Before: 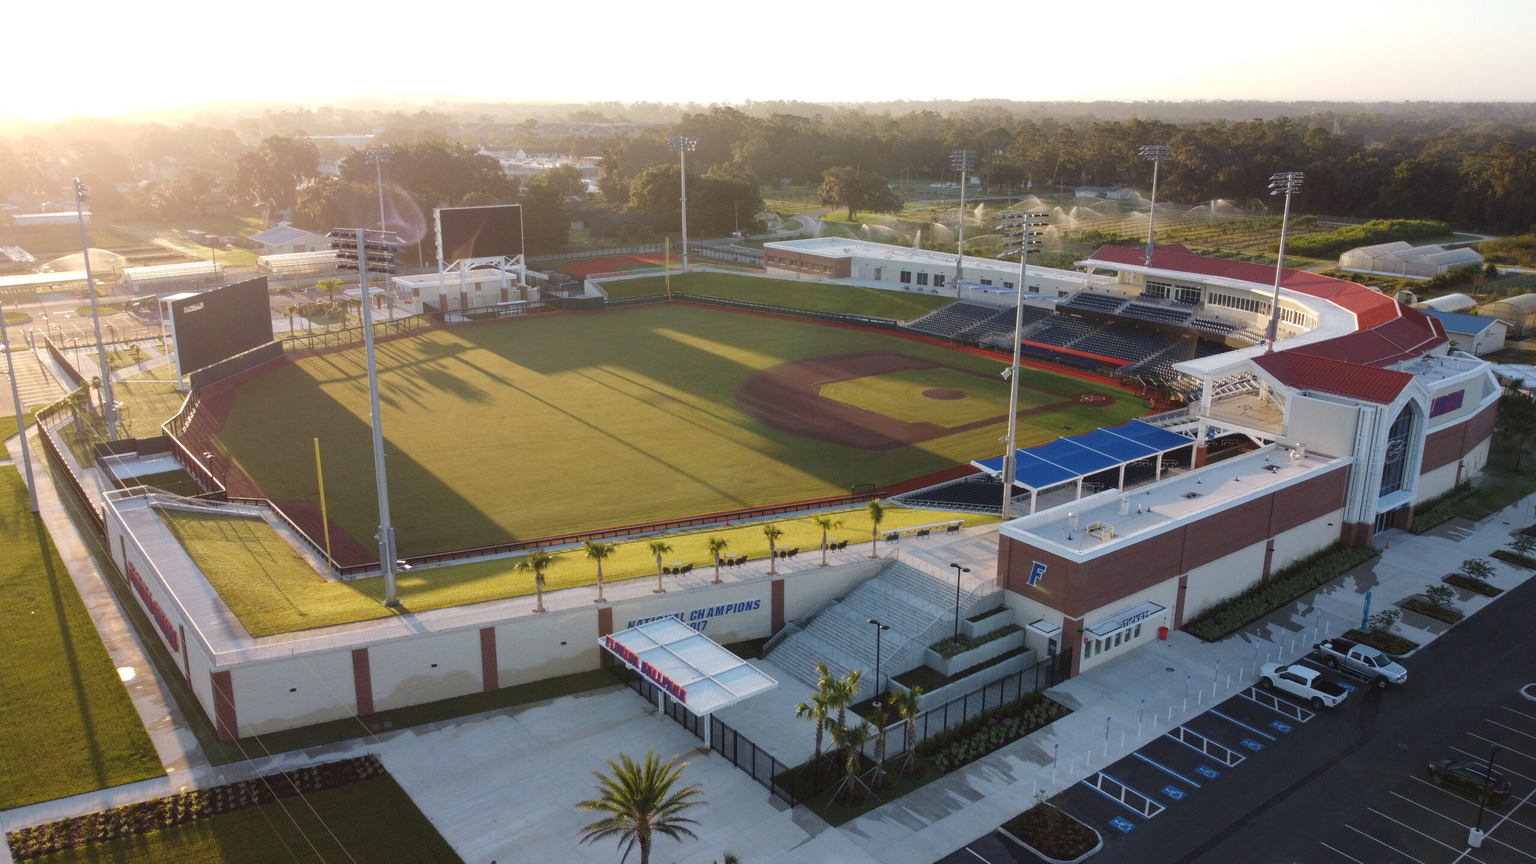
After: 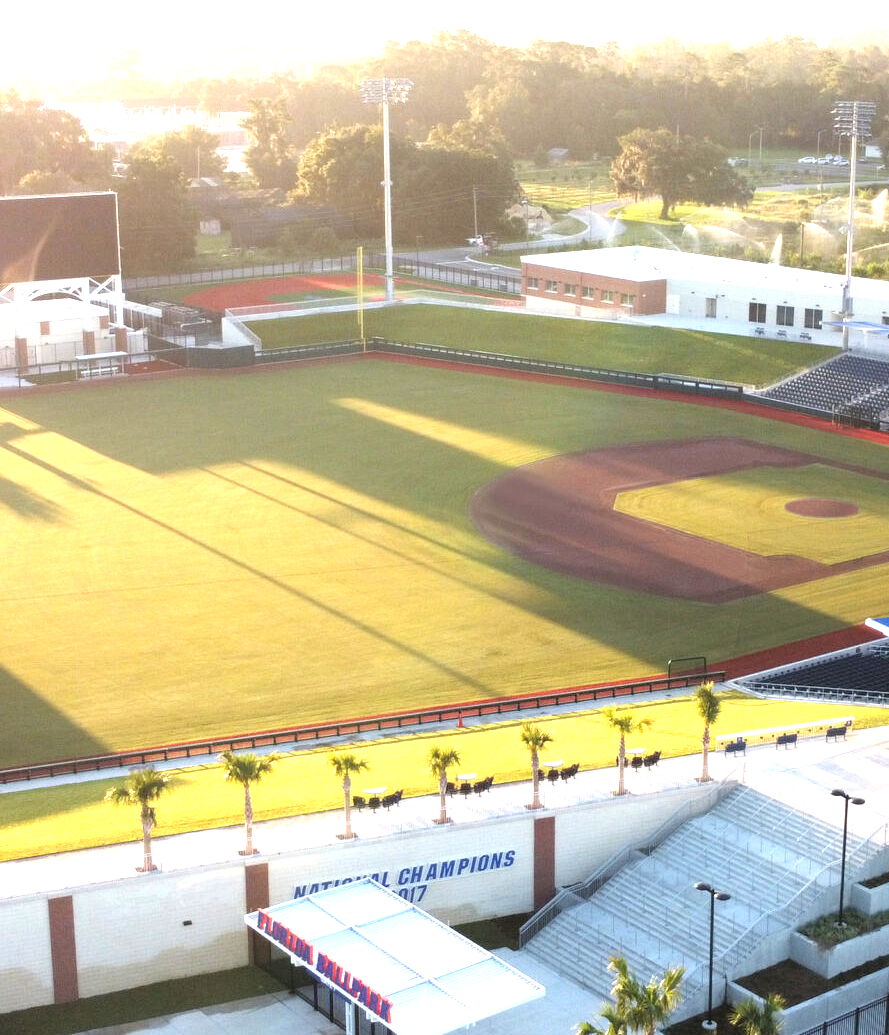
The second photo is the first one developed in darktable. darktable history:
crop and rotate: left 29.407%, top 10.36%, right 35.857%, bottom 17.699%
exposure: exposure 0.6 EV, compensate exposure bias true, compensate highlight preservation false
tone equalizer: -8 EV -1.08 EV, -7 EV -1.03 EV, -6 EV -0.902 EV, -5 EV -0.571 EV, -3 EV 0.584 EV, -2 EV 0.852 EV, -1 EV 0.985 EV, +0 EV 1.07 EV
